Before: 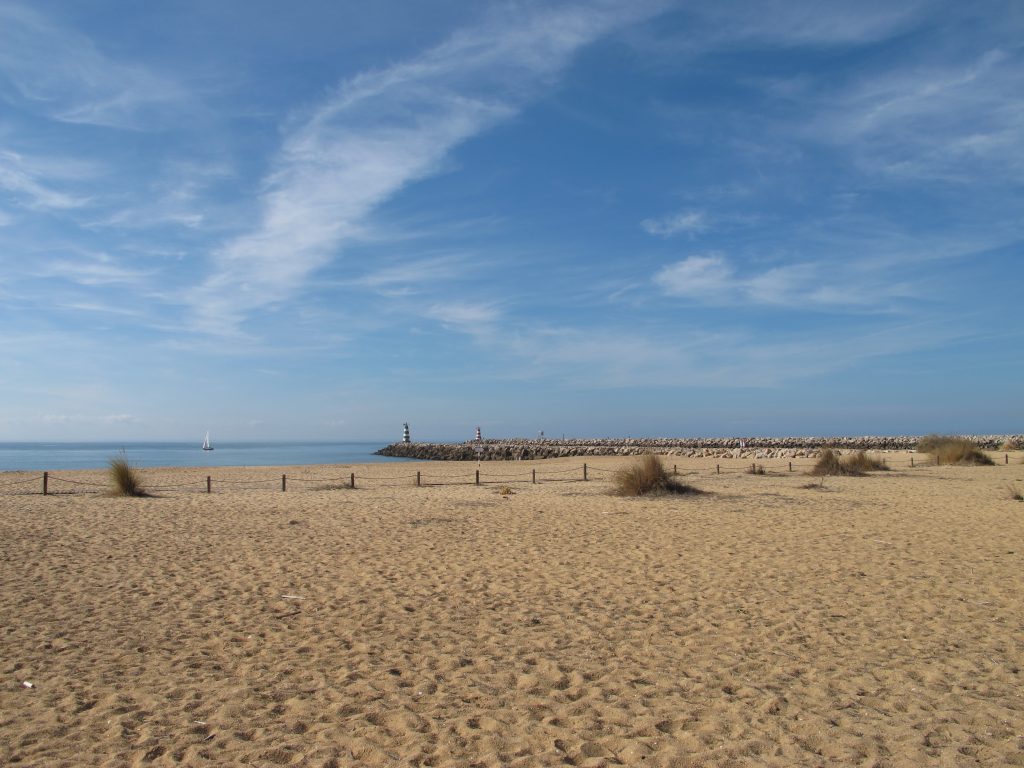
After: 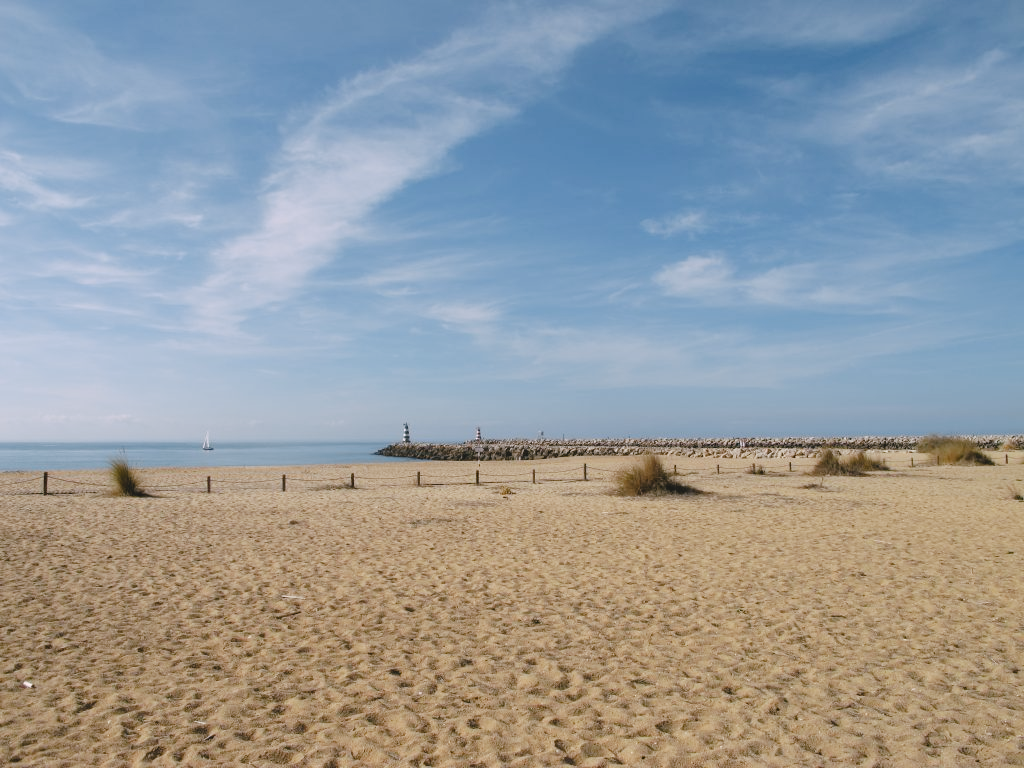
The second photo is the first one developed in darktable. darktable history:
tone curve: curves: ch0 [(0, 0) (0.003, 0.047) (0.011, 0.051) (0.025, 0.061) (0.044, 0.075) (0.069, 0.09) (0.1, 0.102) (0.136, 0.125) (0.177, 0.173) (0.224, 0.226) (0.277, 0.303) (0.335, 0.388) (0.399, 0.469) (0.468, 0.545) (0.543, 0.623) (0.623, 0.695) (0.709, 0.766) (0.801, 0.832) (0.898, 0.905) (1, 1)], preserve colors none
color look up table: target L [97.57, 98.74, 91.91, 89, 87.65, 79.99, 66.68, 69.67, 68.23, 57.92, 53.18, 45.27, 42.36, 28.51, 3.944, 201.72, 82.47, 70.03, 64.77, 60.36, 51.85, 41.59, 38.04, 37.48, 30.71, 29.9, 26.74, 95.21, 80.14, 83.81, 73.01, 71.31, 61.79, 55.94, 72.01, 53.09, 55.55, 52.65, 55.68, 42.92, 35.64, 24.07, 3.978, 5.883, 79.76, 67.04, 61.98, 44.14, 35.8], target a [-36.17, -23.17, -16.97, -33.4, -29.03, -13.13, -43.82, -12.95, -2.101, -48.32, -25.14, -32.01, -35.35, -15.84, -7.765, 0, 4.293, 35.9, 47.23, 25.77, 63.57, 28.48, 53.01, 36.74, 5.315, 0.232, 28.9, 18.69, 10.17, 26.79, 29.77, 19.5, 63.12, 19.15, 45.58, 60.02, 23.49, 58.14, 17.42, 13.04, 35.9, 27.96, 9.901, 15.81, -27.47, -5.434, -10.26, -18.45, -2.646], target b [52.23, -4.055, 20.51, 34.37, 6.193, 66.56, 20.04, 3.013, 34.23, 29.92, 5.632, 24.25, 19.81, 4.936, 5.747, -0.001, 7.203, 27.04, 67.26, 47.43, 26.61, 31.24, 42.78, 9.389, 4.245, 32.95, 36.98, -11.15, -11.85, -17.14, 0.105, -36.53, -23.32, 2.193, -33.74, -3.673, -19.74, -27.92, -60.92, -58.47, -60.23, -22.61, 3.913, -29.8, -10.87, -28.58, -44.81, -16.42, -37.55], num patches 49
